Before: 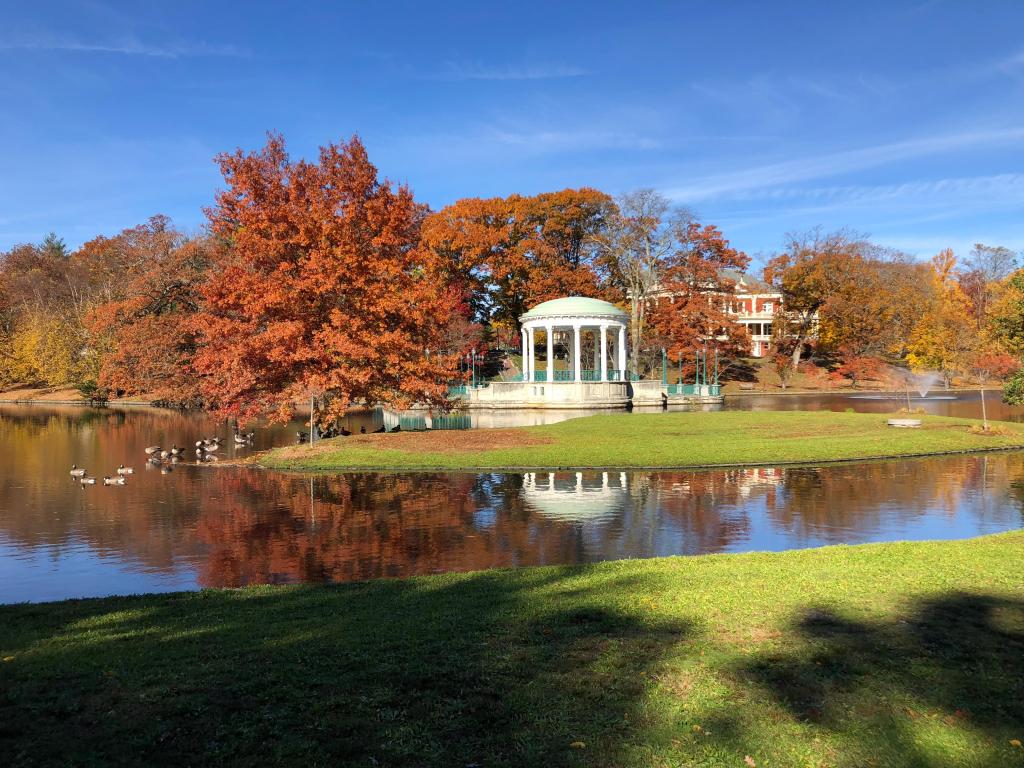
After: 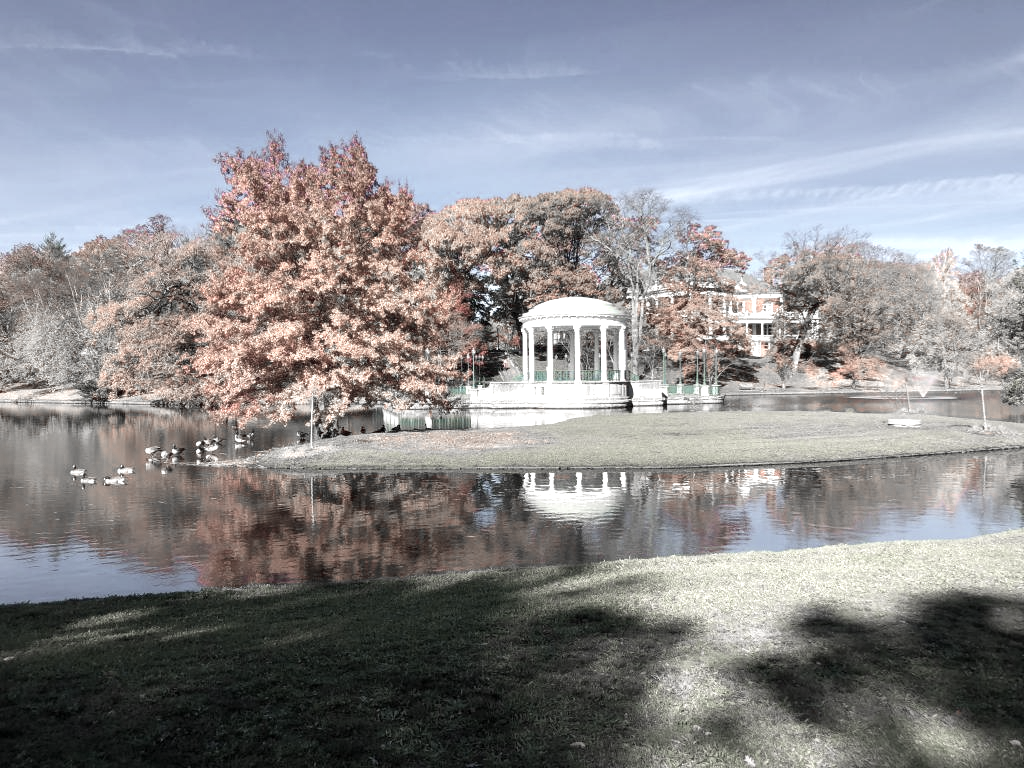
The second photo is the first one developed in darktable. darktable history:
color zones: curves: ch0 [(0, 0.559) (0.153, 0.551) (0.229, 0.5) (0.429, 0.5) (0.571, 0.5) (0.714, 0.5) (0.857, 0.5) (1, 0.559)]; ch1 [(0, 0.417) (0.112, 0.336) (0.213, 0.26) (0.429, 0.34) (0.571, 0.35) (0.683, 0.331) (0.857, 0.344) (1, 0.417)], mix 101.34%
tone equalizer: on, module defaults
exposure: exposure 0.61 EV, compensate exposure bias true, compensate highlight preservation false
